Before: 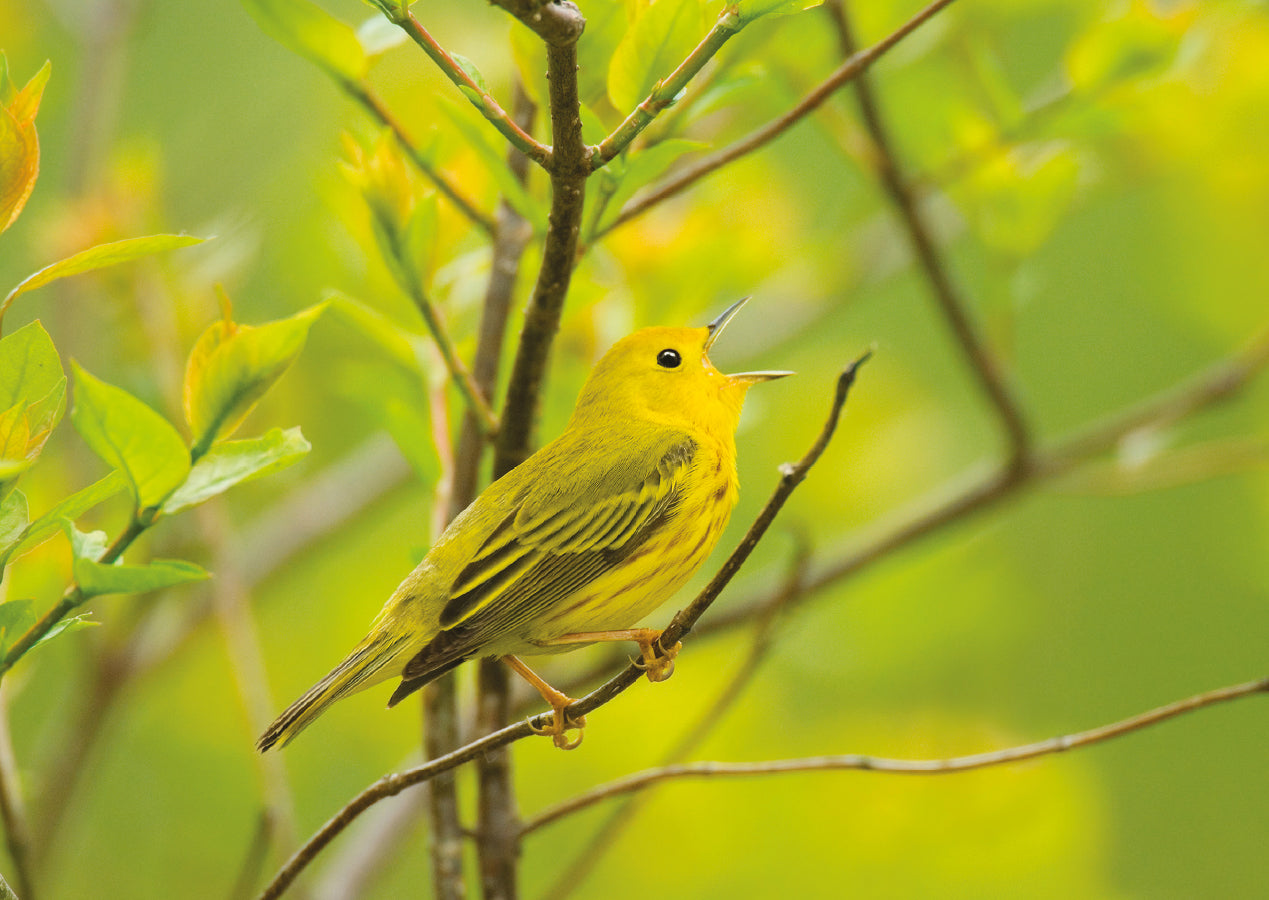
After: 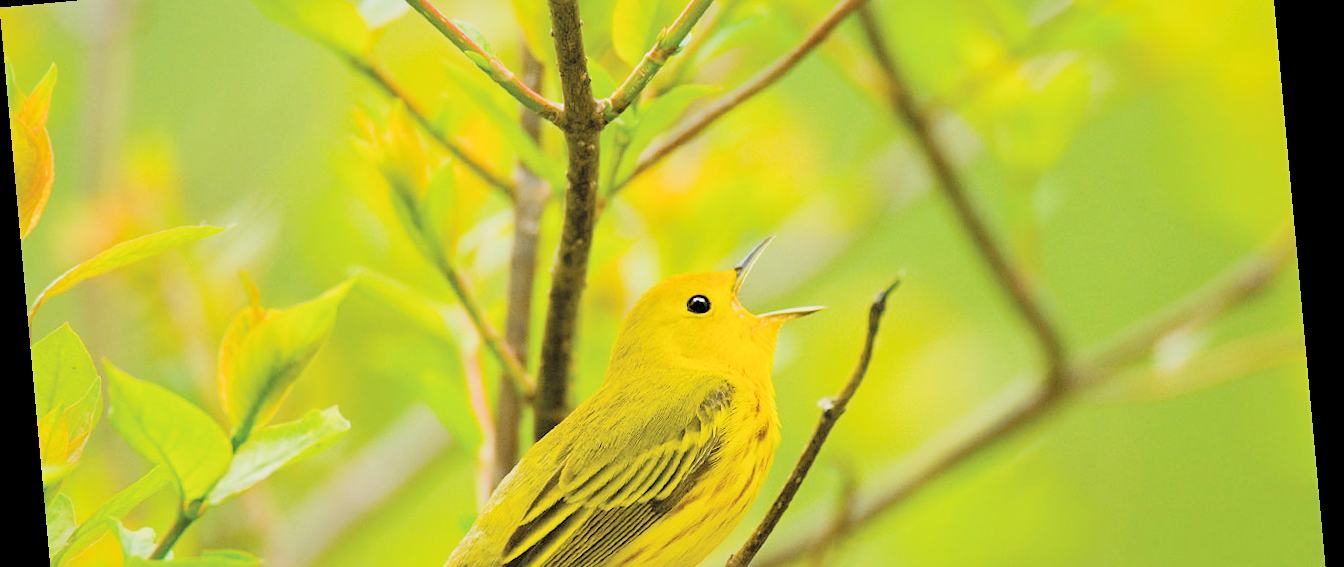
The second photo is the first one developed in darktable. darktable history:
filmic rgb: black relative exposure -5 EV, hardness 2.88, contrast 1.2
exposure: exposure 0.722 EV, compensate highlight preservation false
crop and rotate: top 10.605%, bottom 33.274%
rgb levels: preserve colors sum RGB, levels [[0.038, 0.433, 0.934], [0, 0.5, 1], [0, 0.5, 1]]
local contrast: mode bilateral grid, contrast 20, coarseness 50, detail 130%, midtone range 0.2
sharpen: amount 0.2
rotate and perspective: rotation -5.2°, automatic cropping off
